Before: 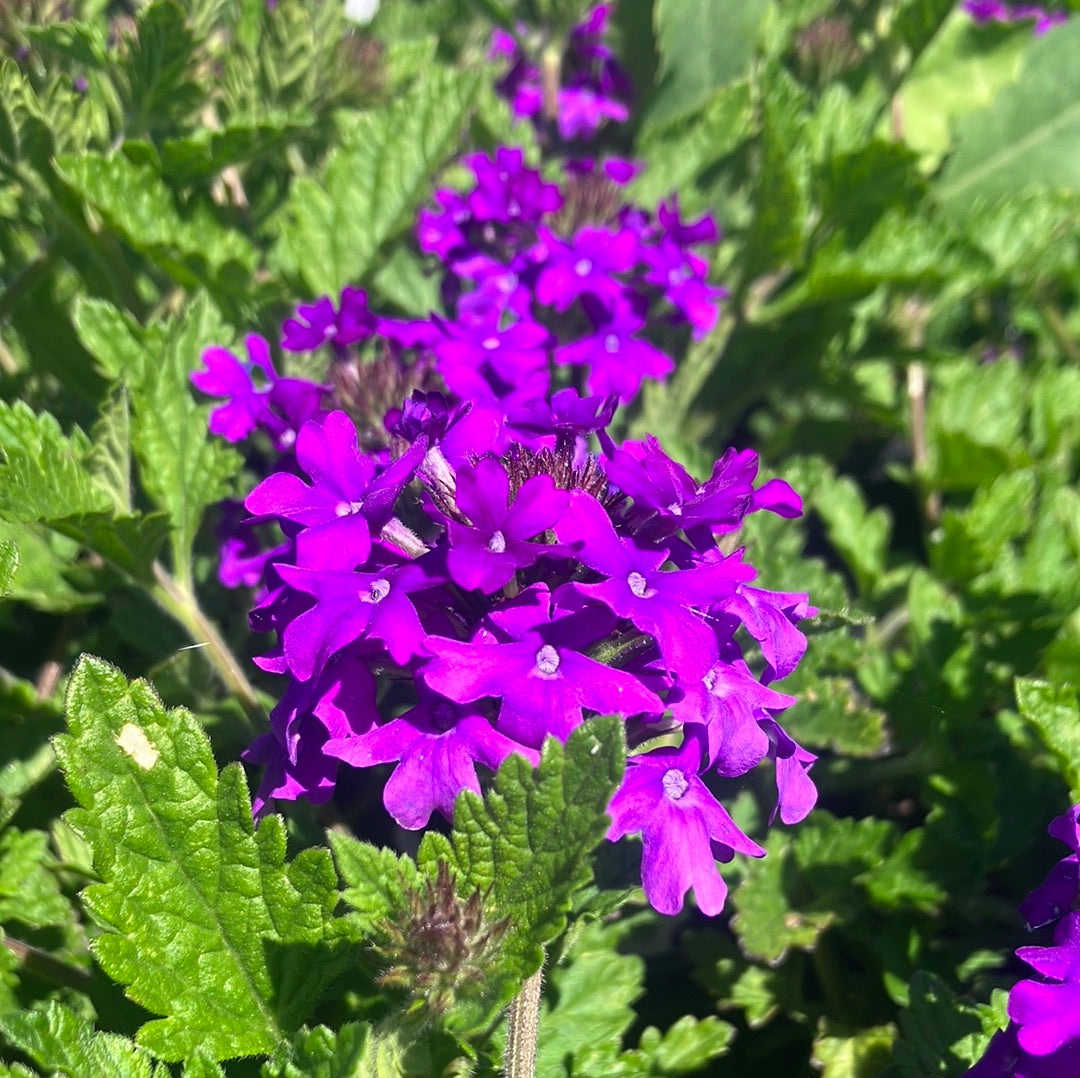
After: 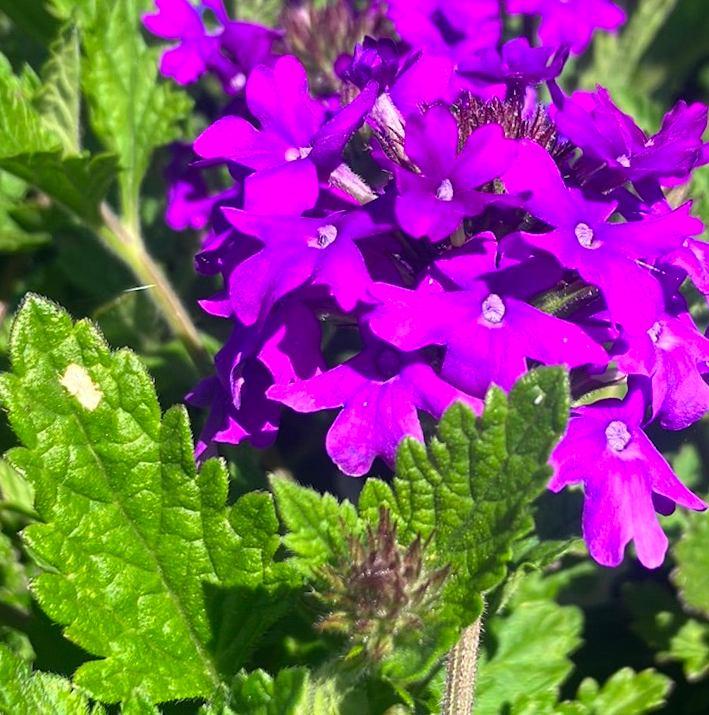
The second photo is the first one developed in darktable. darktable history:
tone equalizer: mask exposure compensation -0.488 EV
contrast brightness saturation: contrast 0.039, saturation 0.16
crop and rotate: angle -1.2°, left 3.972%, top 32.265%, right 28.96%
